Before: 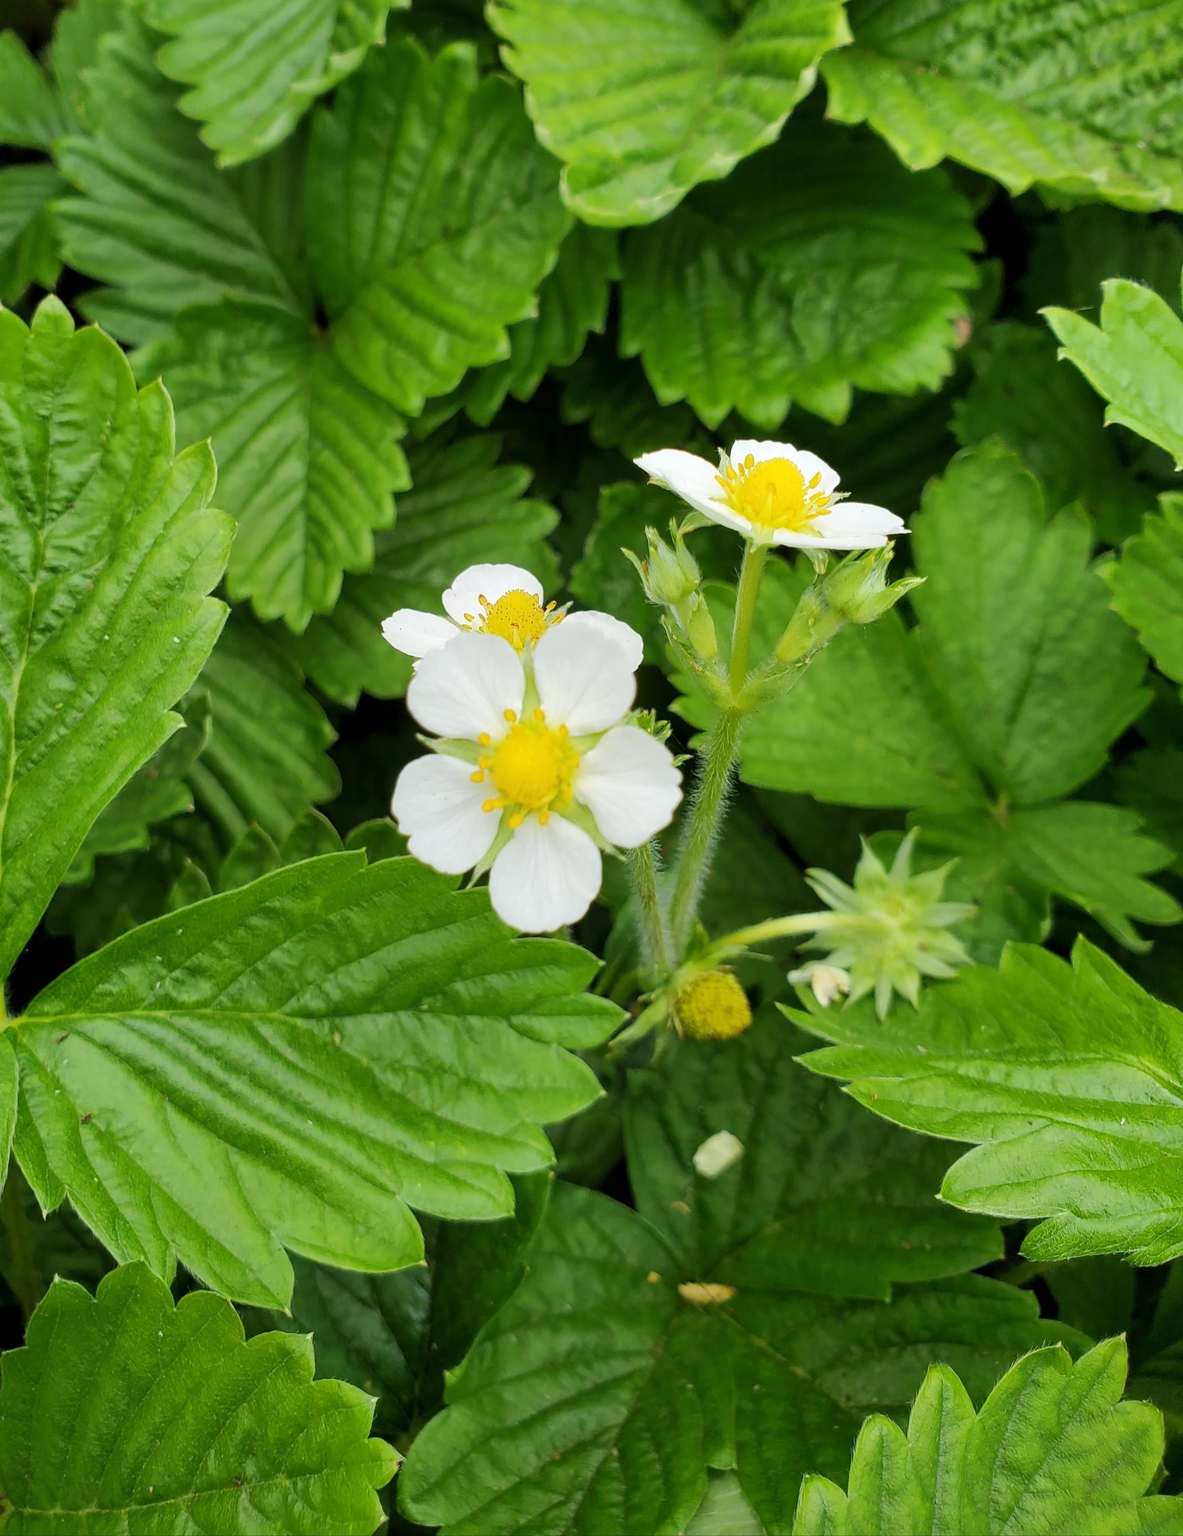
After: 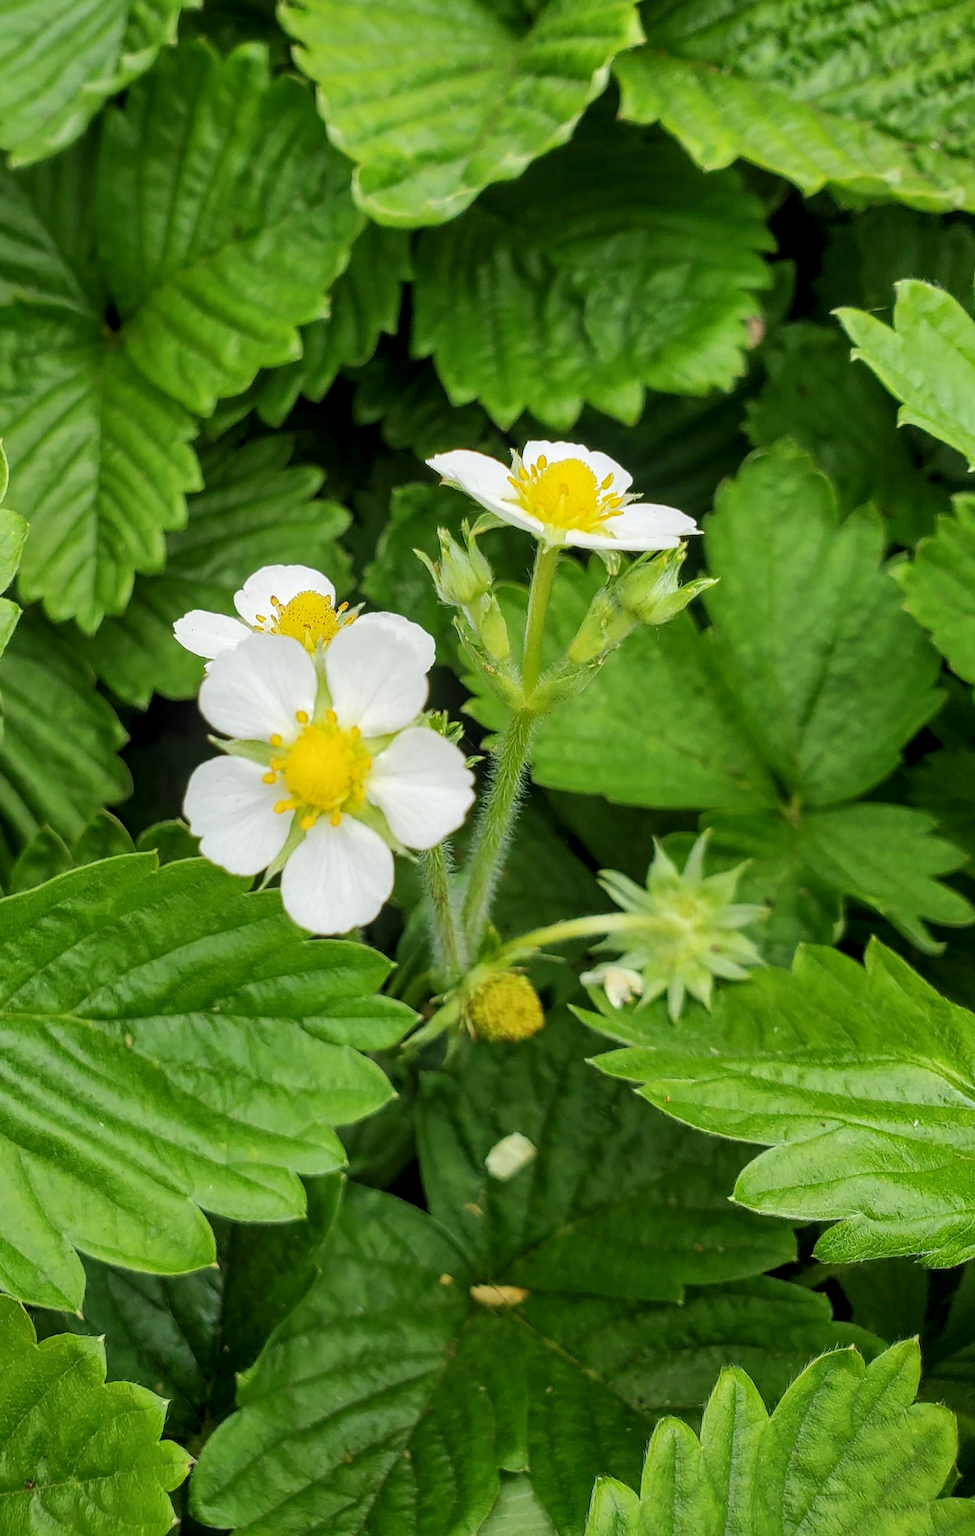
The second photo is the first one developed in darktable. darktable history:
local contrast: on, module defaults
crop: left 17.688%, bottom 0.048%
